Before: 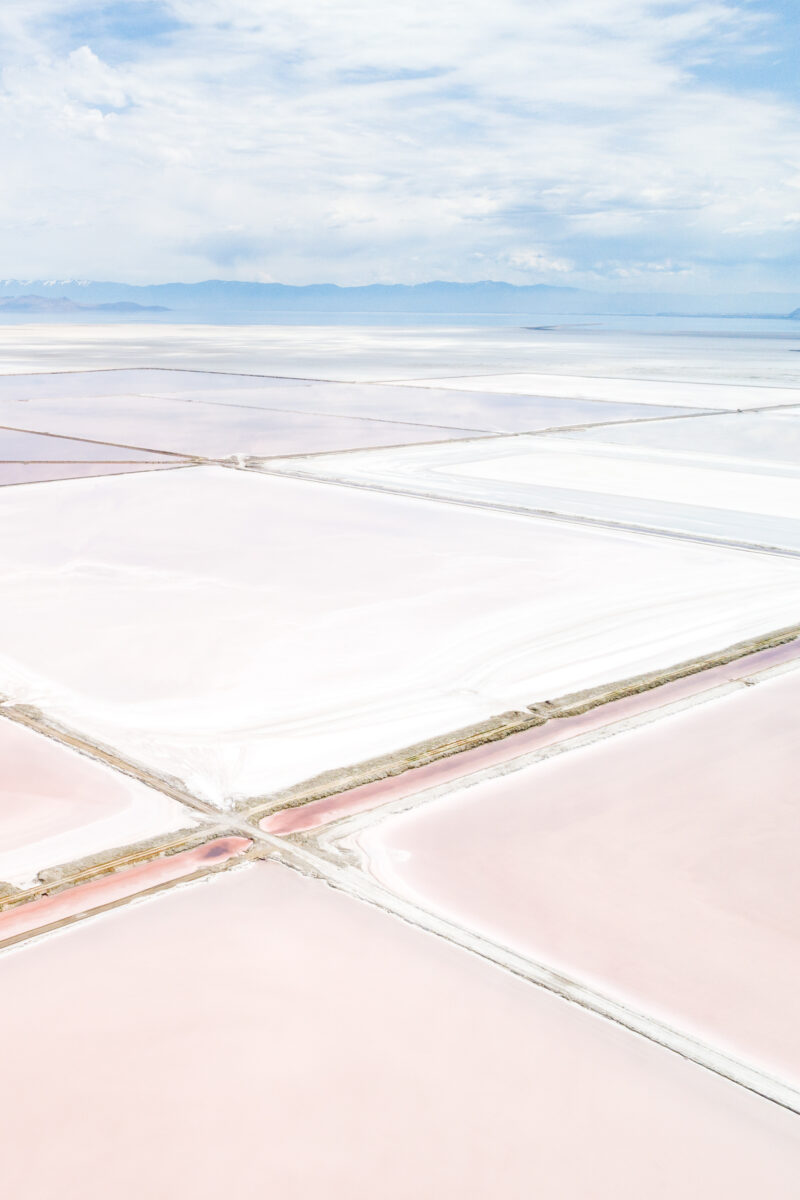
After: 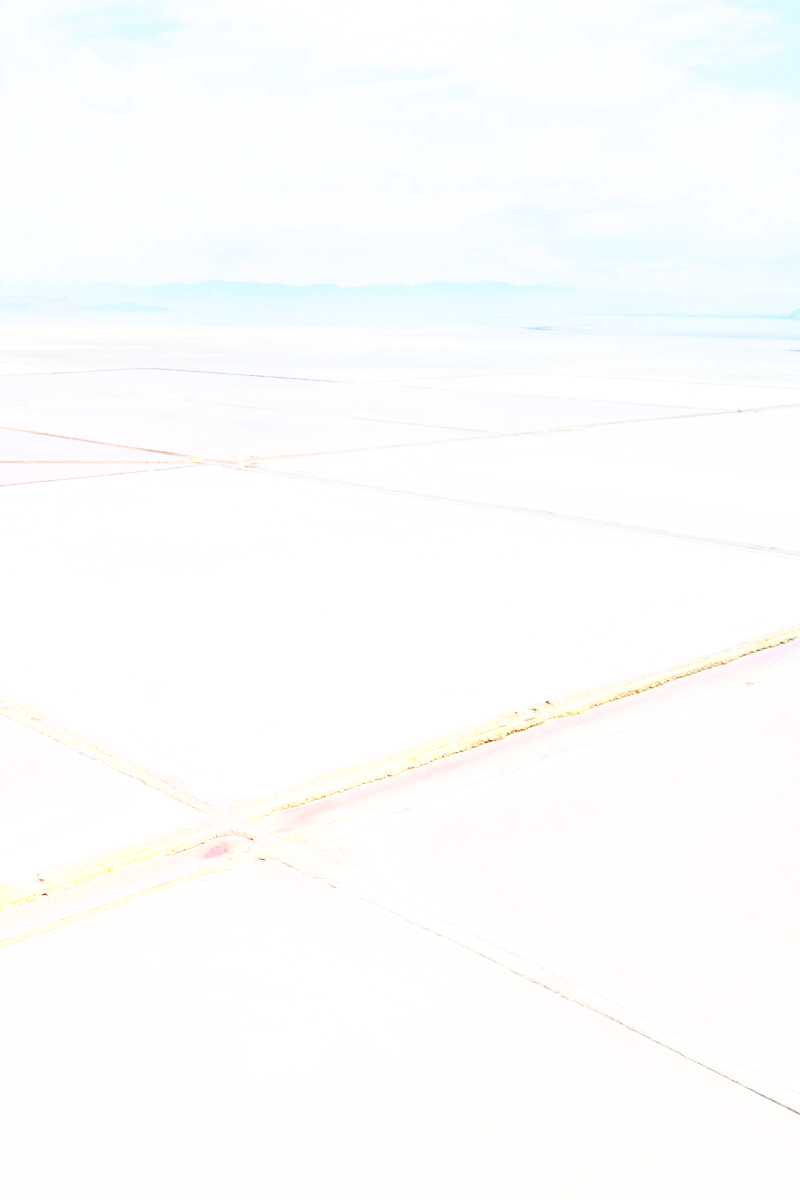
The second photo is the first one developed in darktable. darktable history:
color zones: curves: ch0 [(0.018, 0.548) (0.224, 0.64) (0.425, 0.447) (0.675, 0.575) (0.732, 0.579)]; ch1 [(0.066, 0.487) (0.25, 0.5) (0.404, 0.43) (0.75, 0.421) (0.956, 0.421)]; ch2 [(0.044, 0.561) (0.215, 0.465) (0.399, 0.544) (0.465, 0.548) (0.614, 0.447) (0.724, 0.43) (0.882, 0.623) (0.956, 0.632)]
velvia: on, module defaults
contrast brightness saturation: brightness 0.154
base curve: curves: ch0 [(0, 0) (0.036, 0.037) (0.121, 0.228) (0.46, 0.76) (0.859, 0.983) (1, 1)], preserve colors none
